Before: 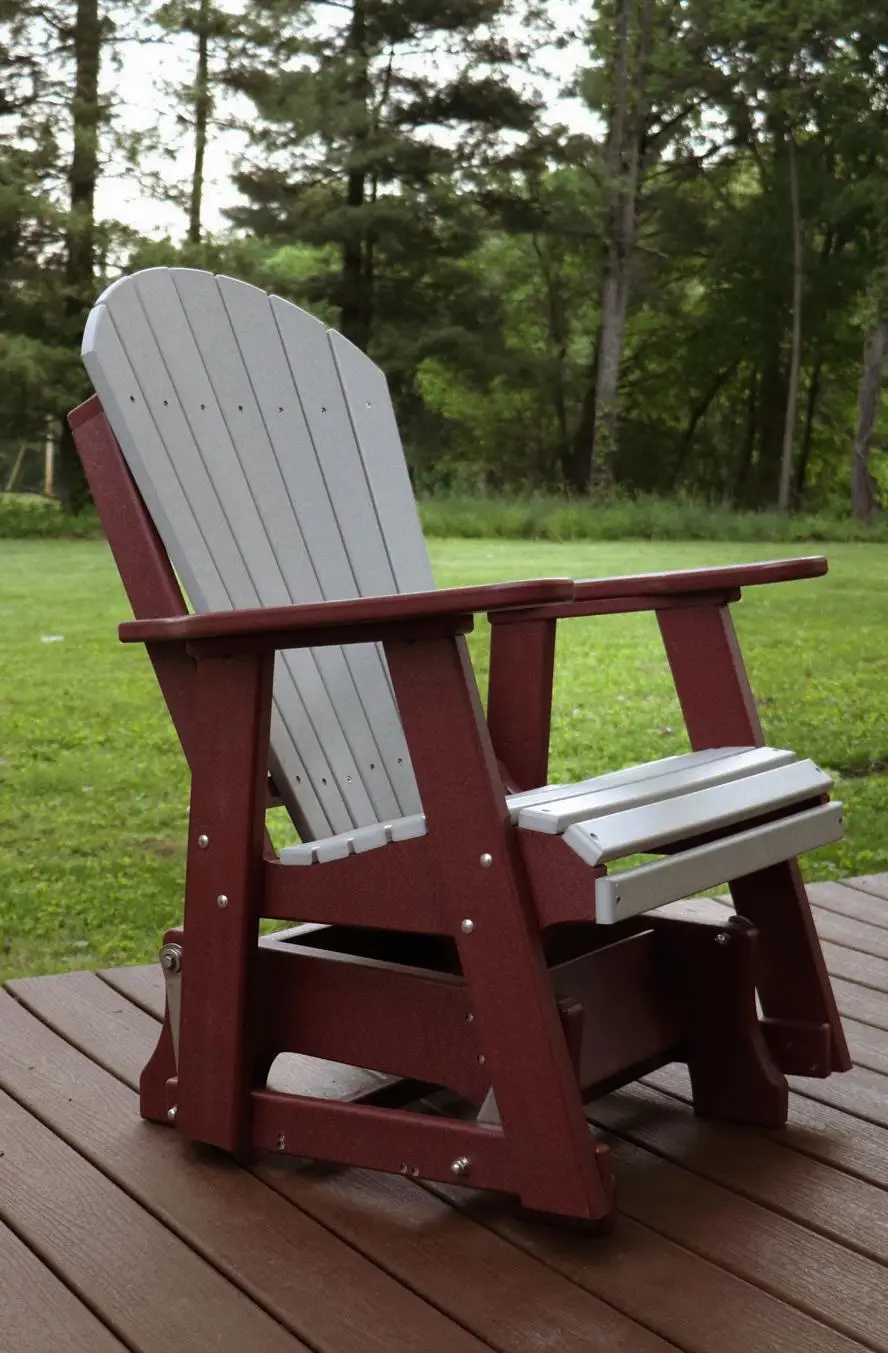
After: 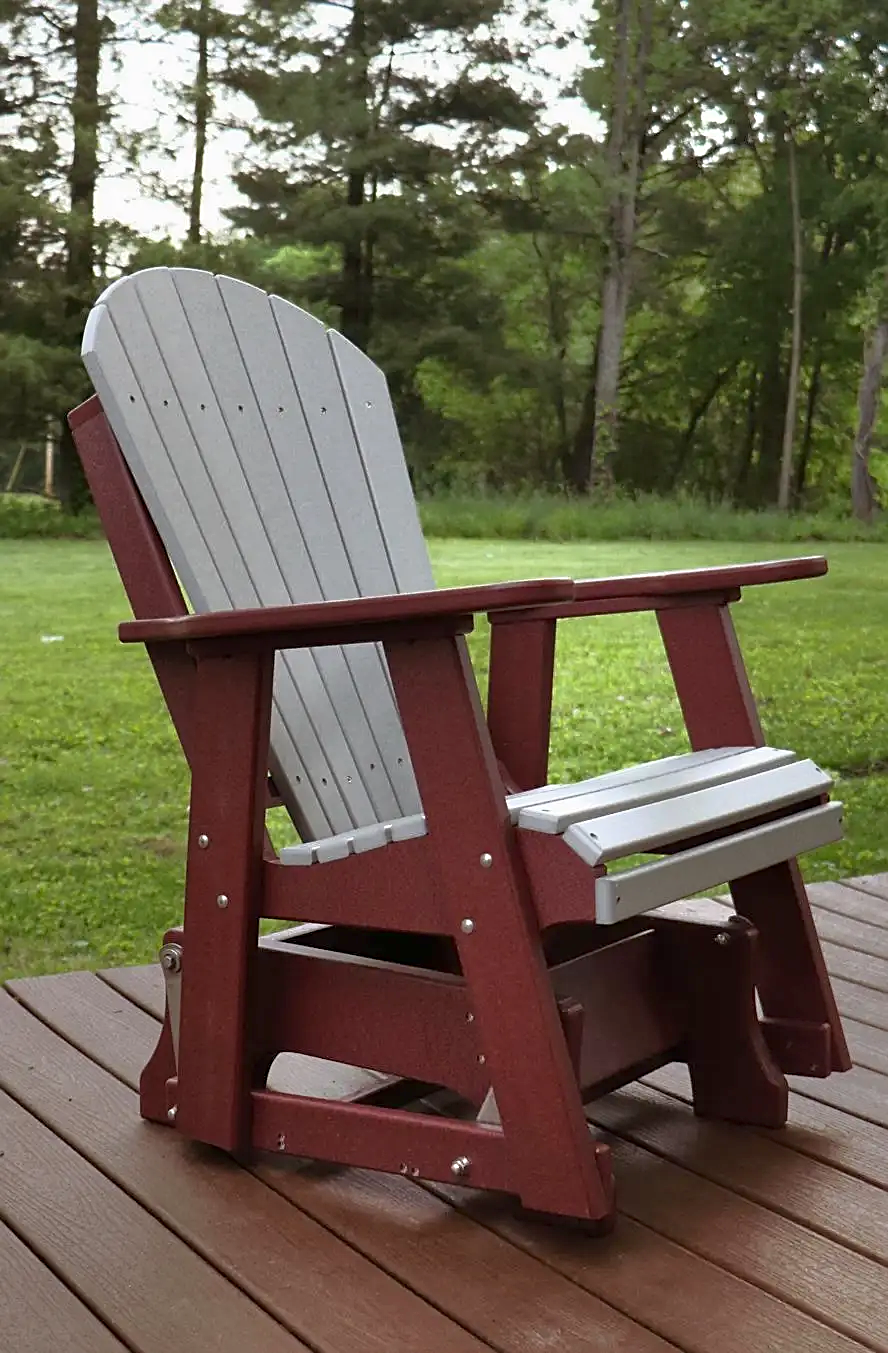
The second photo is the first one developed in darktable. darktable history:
tone equalizer: -8 EV -0.49 EV, -7 EV -0.307 EV, -6 EV -0.075 EV, -5 EV 0.385 EV, -4 EV 0.977 EV, -3 EV 0.804 EV, -2 EV -0.011 EV, -1 EV 0.135 EV, +0 EV -0.02 EV, smoothing diameter 24.96%, edges refinement/feathering 10.74, preserve details guided filter
color calibration: illuminant same as pipeline (D50), adaptation none (bypass), x 0.331, y 0.335, temperature 5010.51 K
sharpen: on, module defaults
